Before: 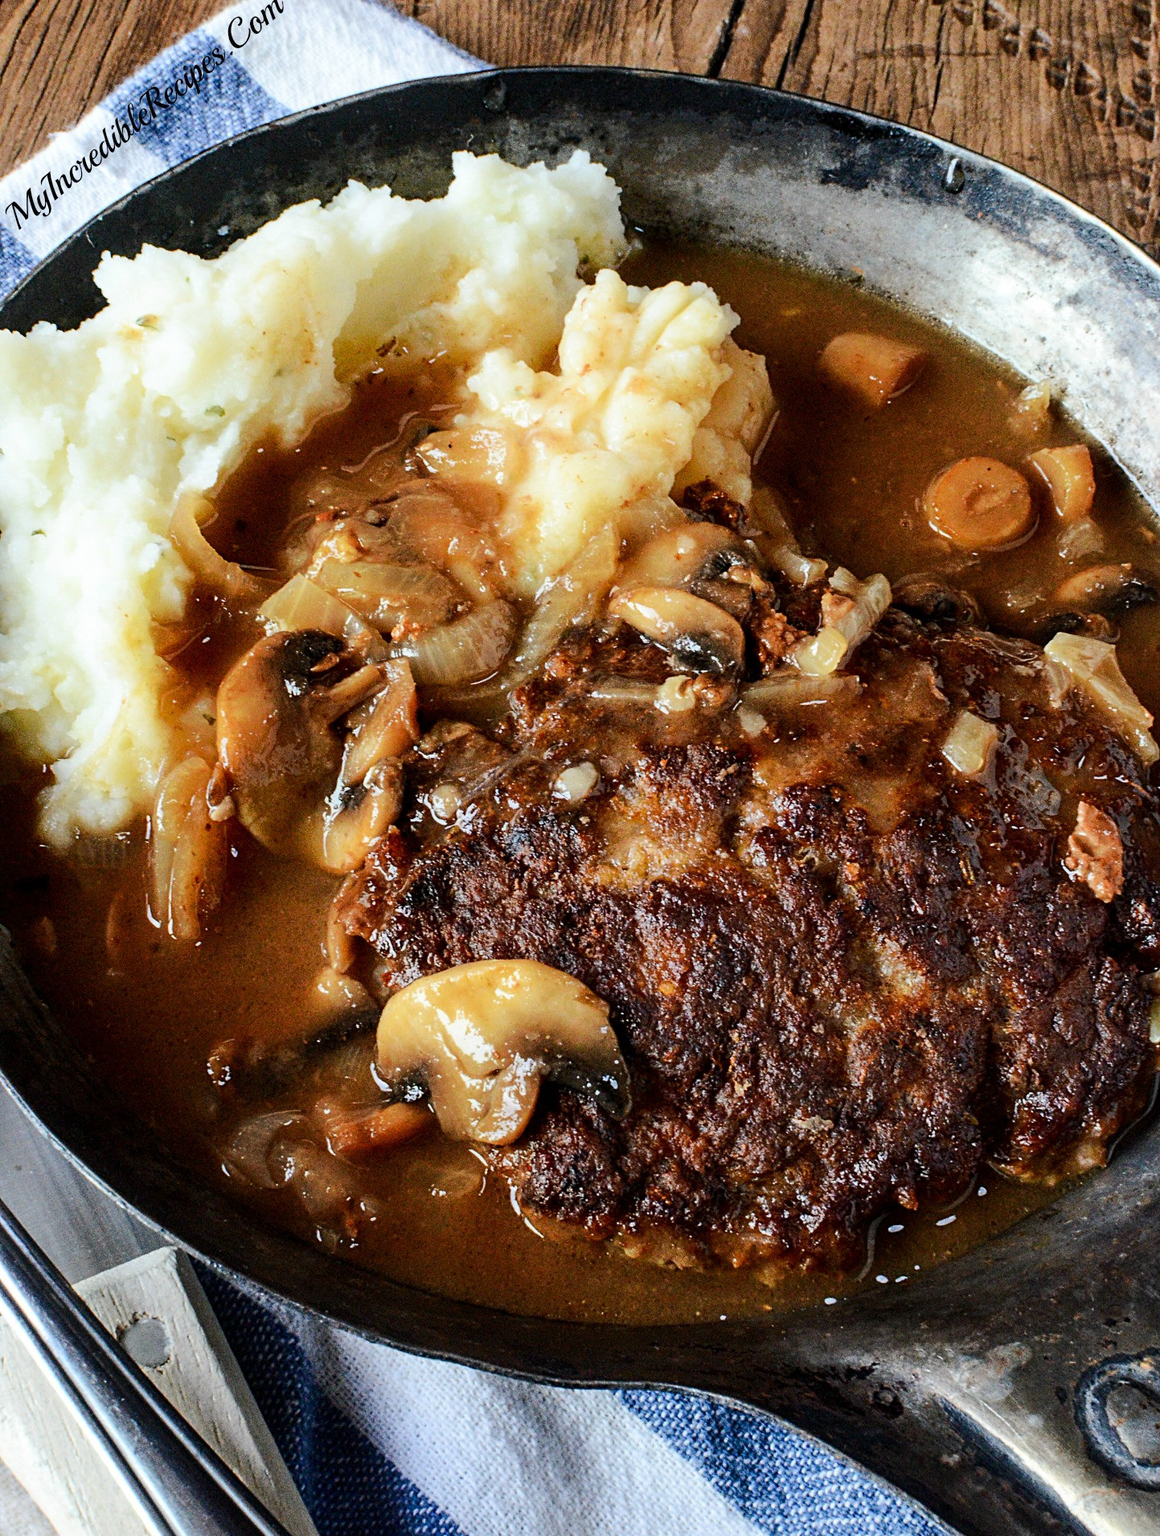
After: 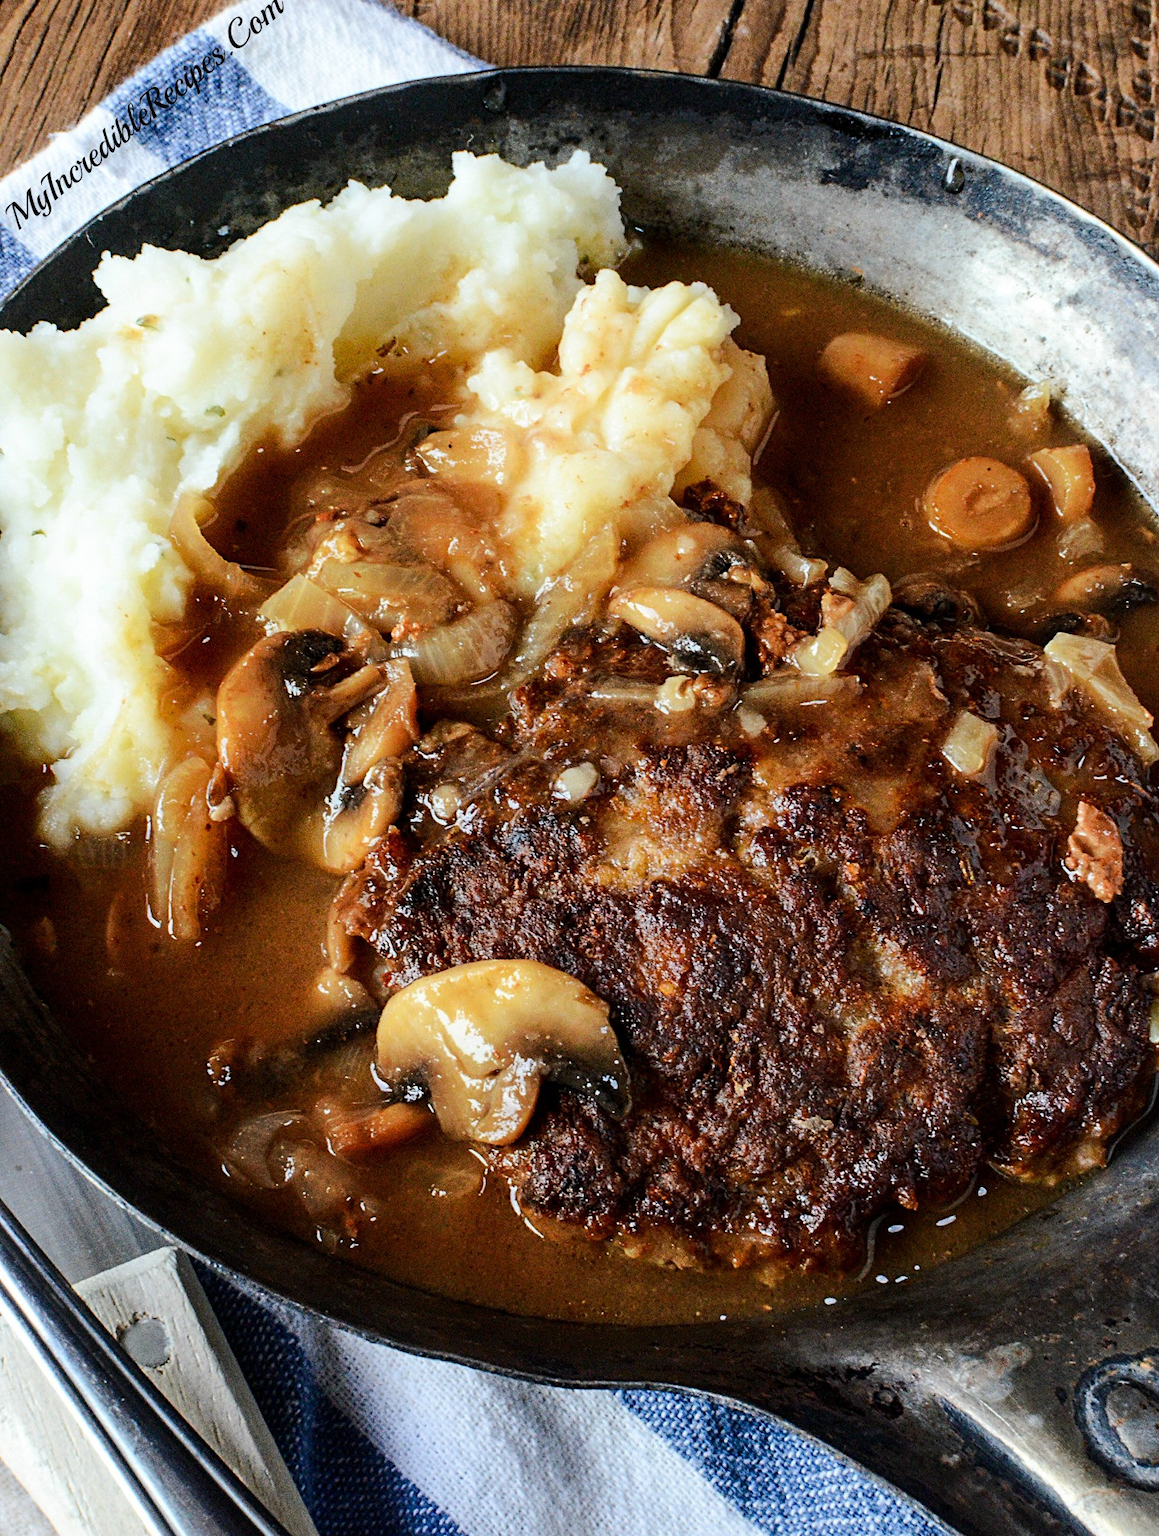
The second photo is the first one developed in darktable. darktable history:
color correction: highlights b* -0.023
